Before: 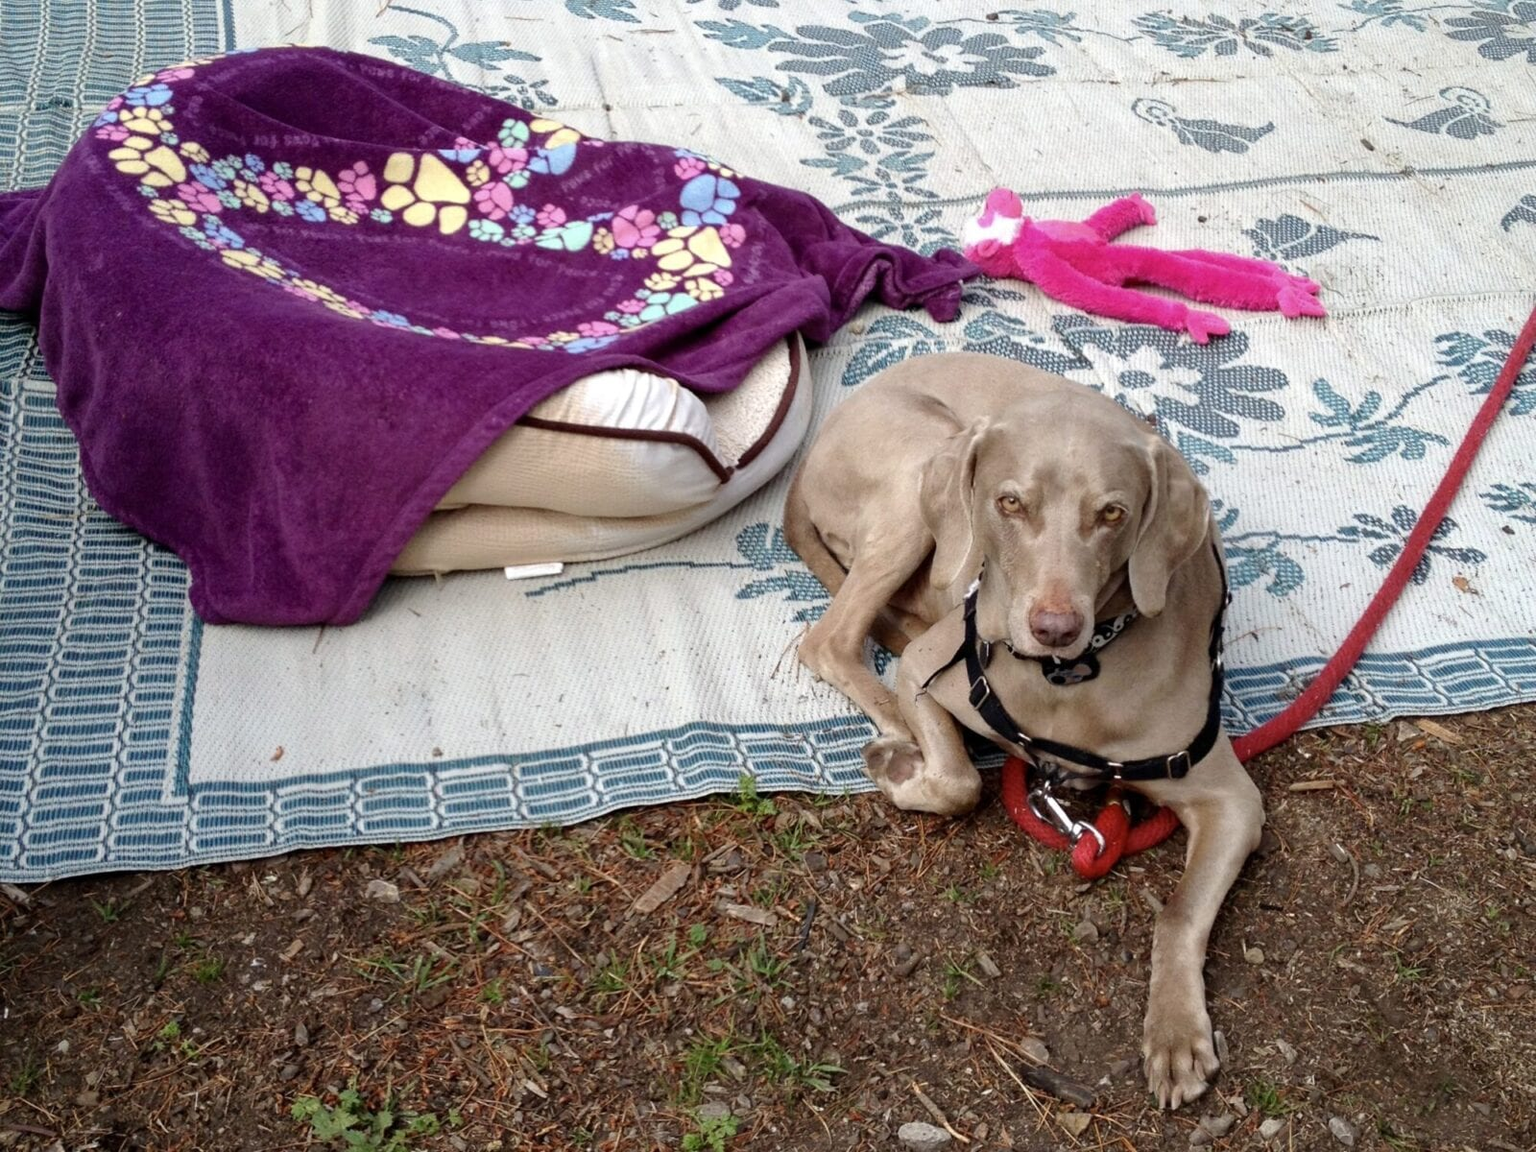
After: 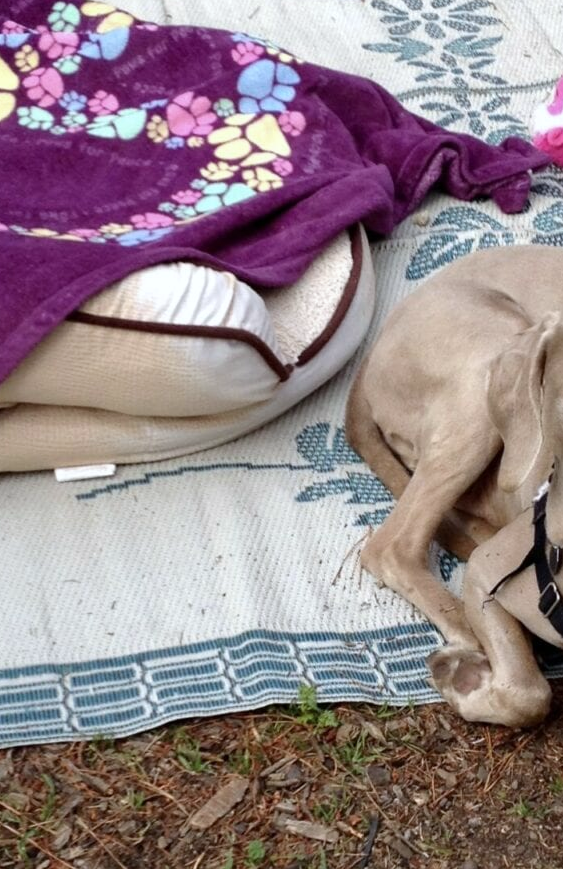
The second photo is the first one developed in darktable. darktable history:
white balance: red 0.982, blue 1.018
crop and rotate: left 29.476%, top 10.214%, right 35.32%, bottom 17.333%
